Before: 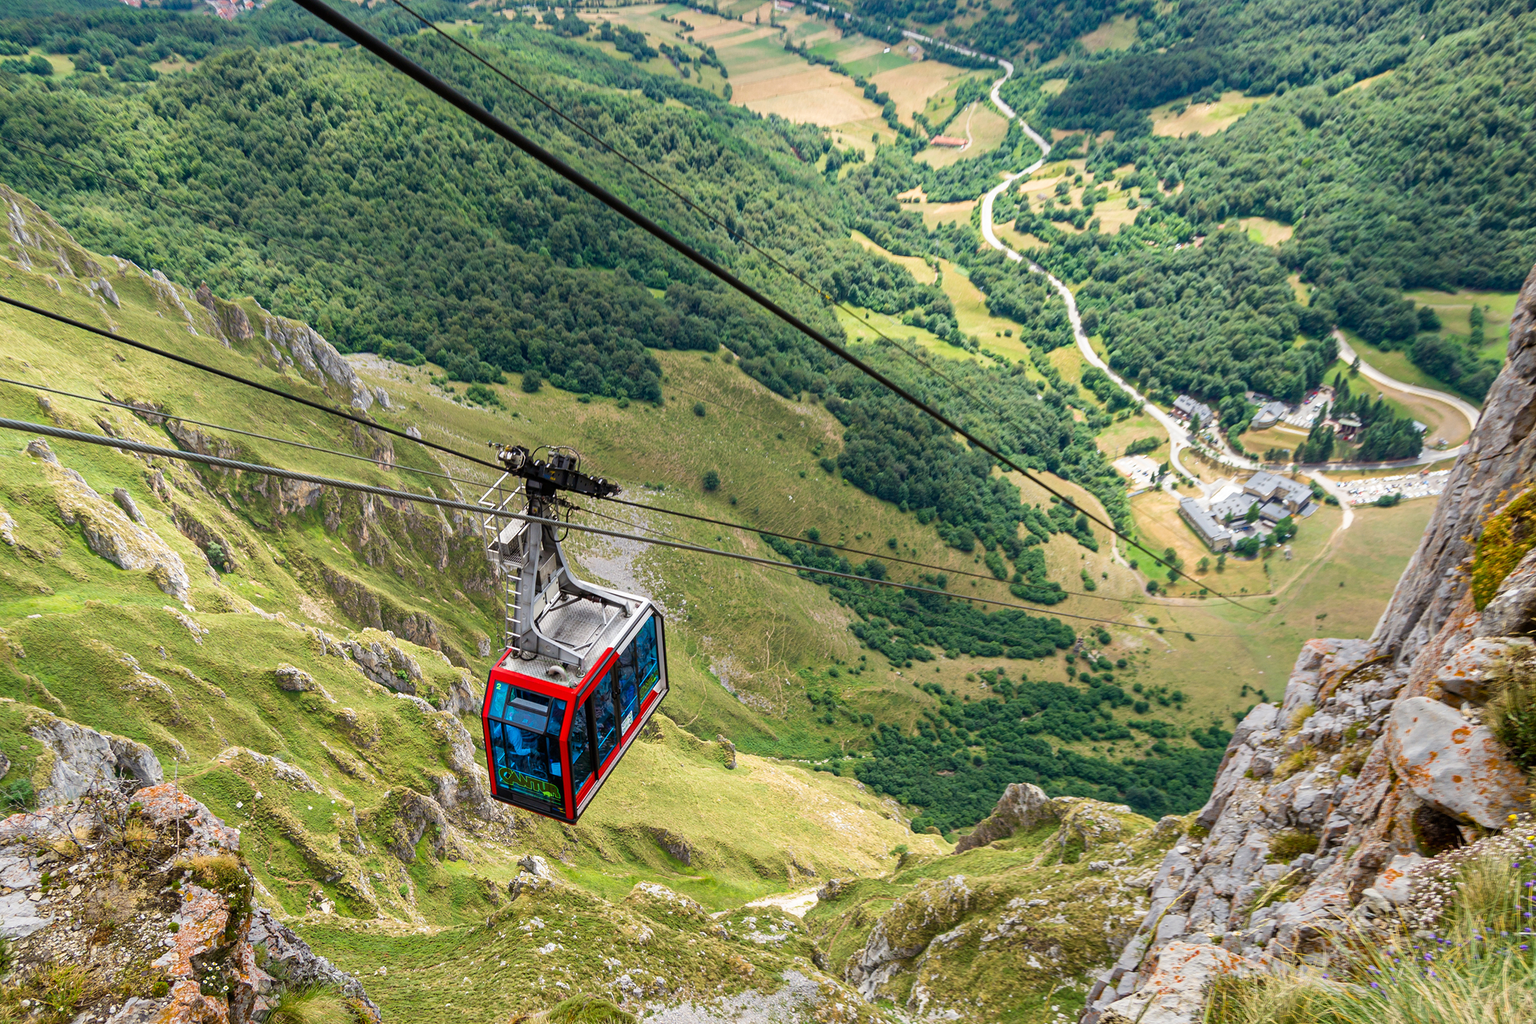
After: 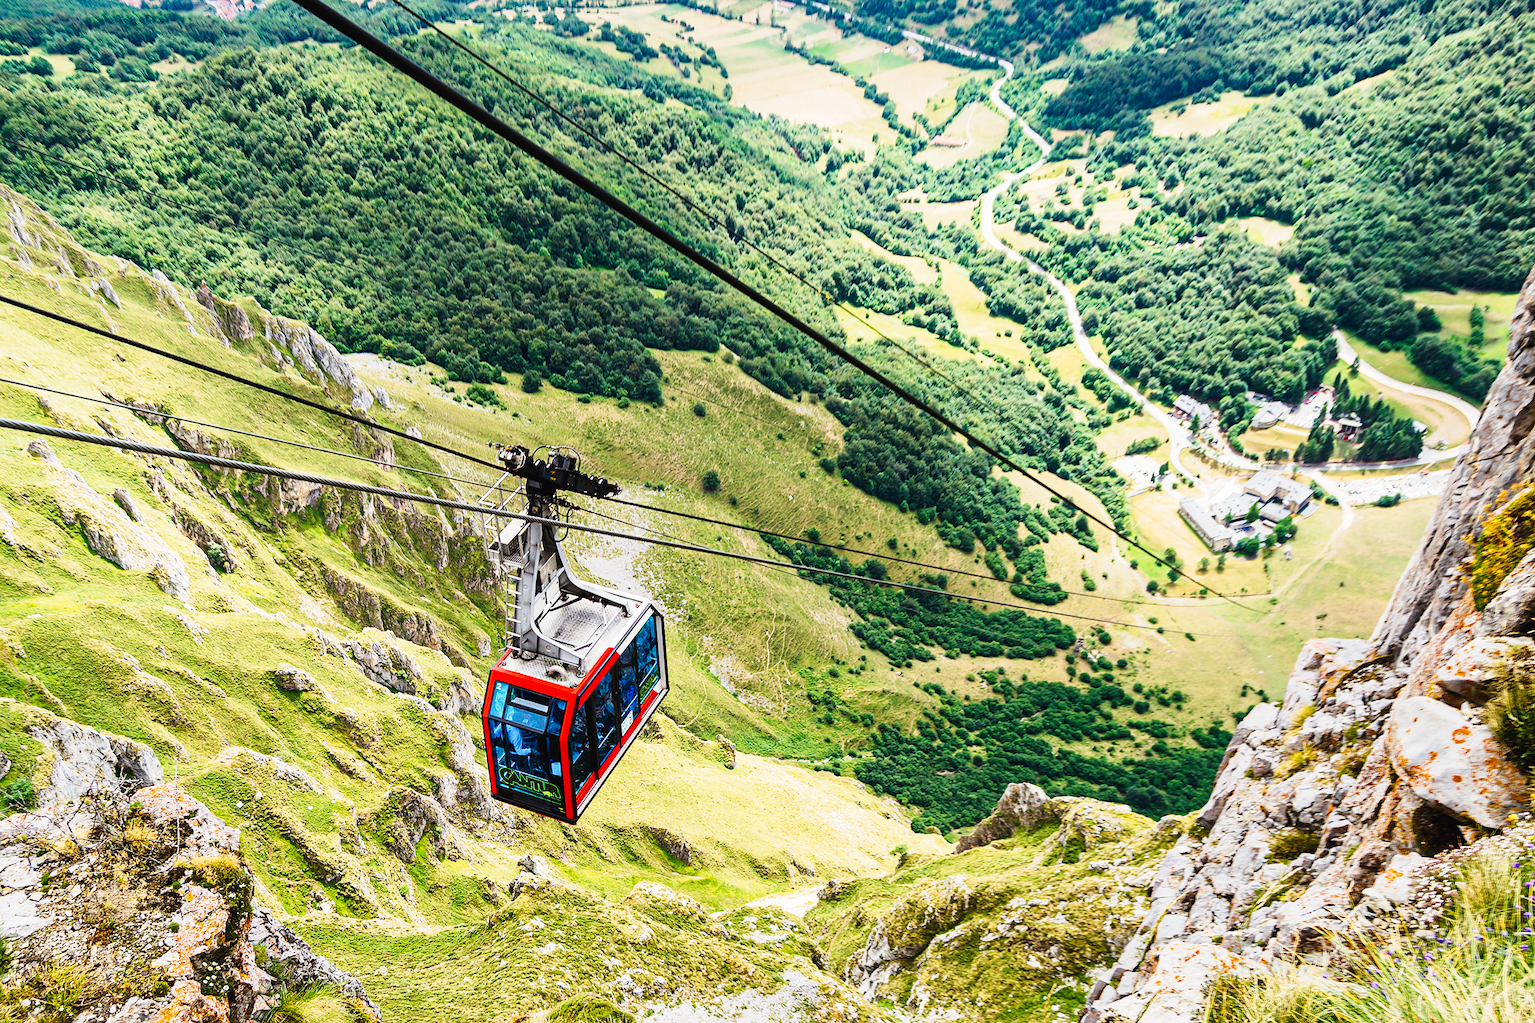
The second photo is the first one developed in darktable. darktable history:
tone curve: curves: ch0 [(0.003, 0.023) (0.071, 0.052) (0.236, 0.197) (0.466, 0.557) (0.625, 0.761) (0.783, 0.9) (0.994, 0.968)]; ch1 [(0, 0) (0.262, 0.227) (0.417, 0.386) (0.469, 0.467) (0.502, 0.498) (0.528, 0.53) (0.573, 0.579) (0.605, 0.621) (0.644, 0.671) (0.686, 0.728) (0.994, 0.987)]; ch2 [(0, 0) (0.262, 0.188) (0.385, 0.353) (0.427, 0.424) (0.495, 0.493) (0.515, 0.54) (0.547, 0.561) (0.589, 0.613) (0.644, 0.748) (1, 1)], preserve colors none
tone equalizer: -8 EV -0.43 EV, -7 EV -0.392 EV, -6 EV -0.331 EV, -5 EV -0.187 EV, -3 EV 0.239 EV, -2 EV 0.351 EV, -1 EV 0.393 EV, +0 EV 0.389 EV, edges refinement/feathering 500, mask exposure compensation -1.57 EV, preserve details no
sharpen: radius 1.038, threshold 0.981
